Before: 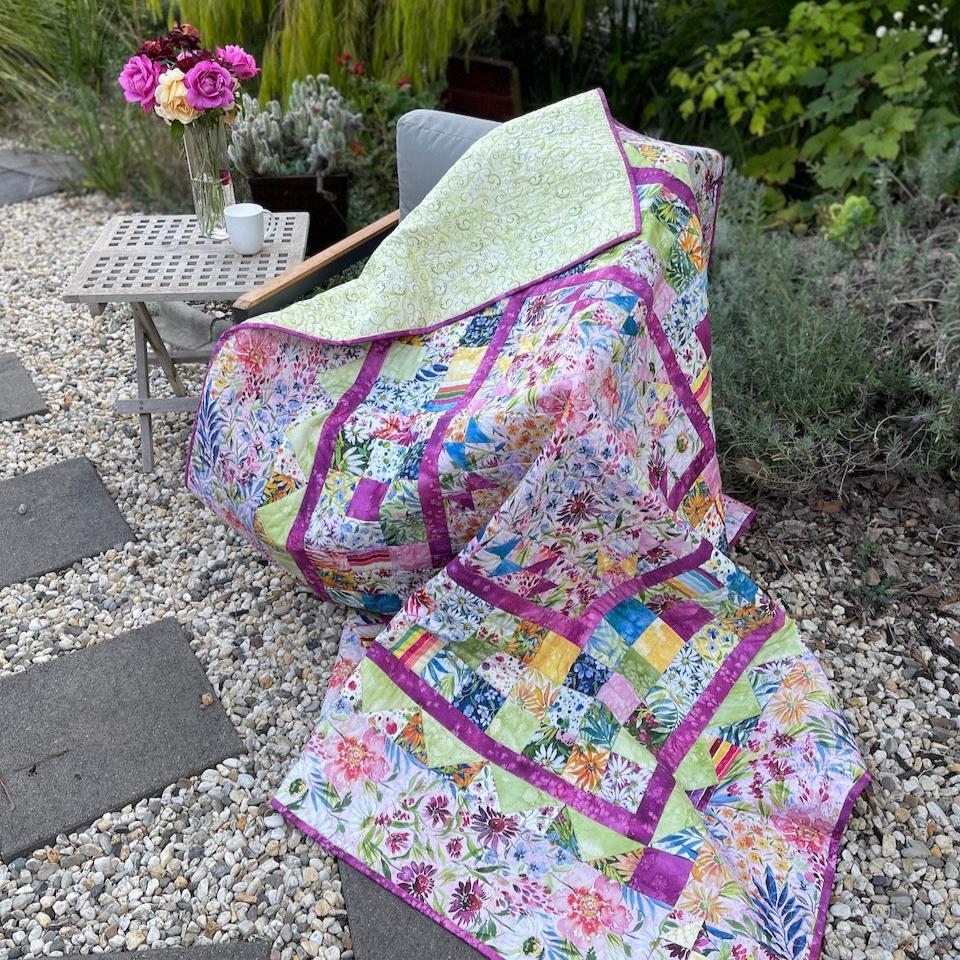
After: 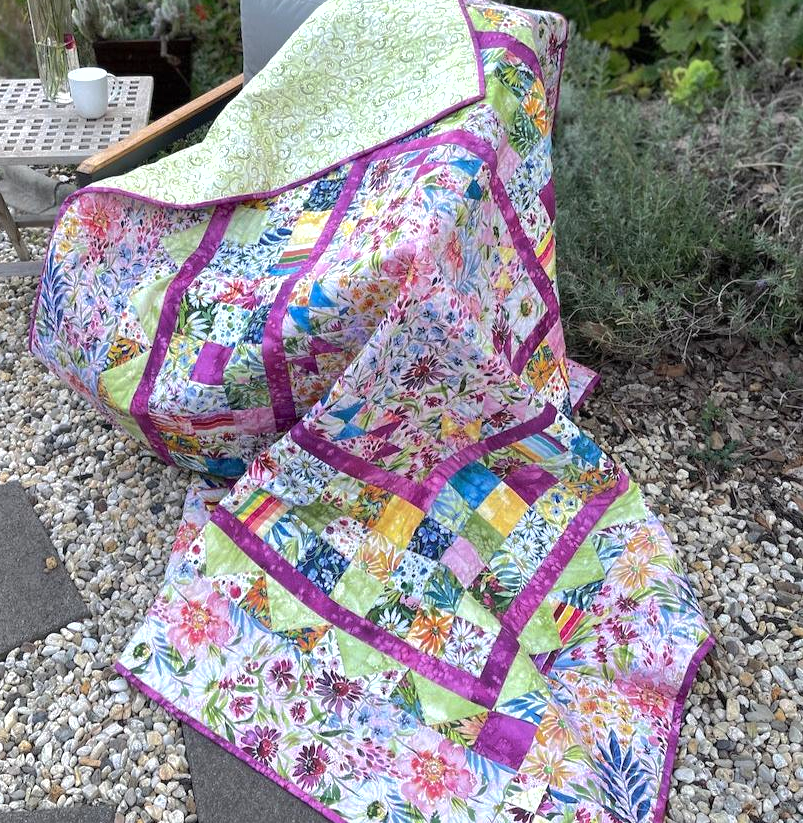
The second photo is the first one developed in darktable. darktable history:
shadows and highlights: on, module defaults
tone equalizer: -8 EV -0.417 EV, -7 EV -0.389 EV, -6 EV -0.333 EV, -5 EV -0.222 EV, -3 EV 0.222 EV, -2 EV 0.333 EV, -1 EV 0.389 EV, +0 EV 0.417 EV, edges refinement/feathering 500, mask exposure compensation -1.57 EV, preserve details no
crop: left 16.315%, top 14.246%
